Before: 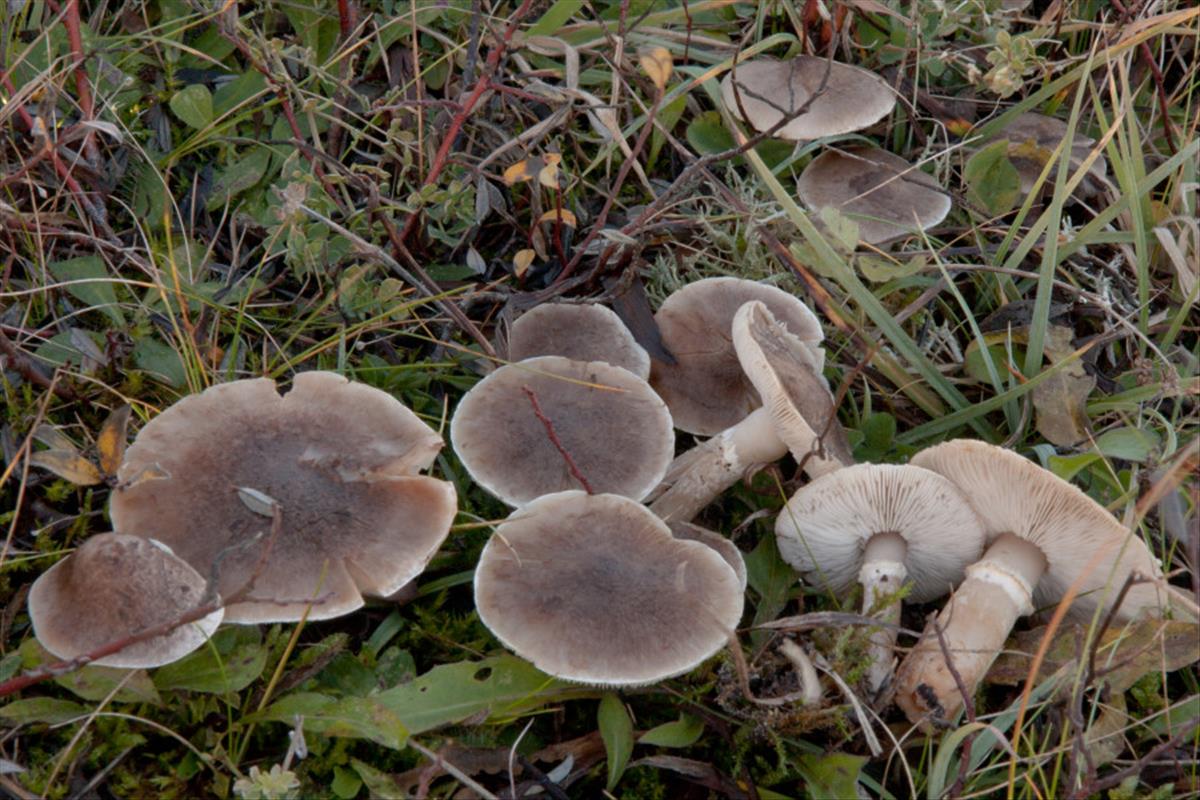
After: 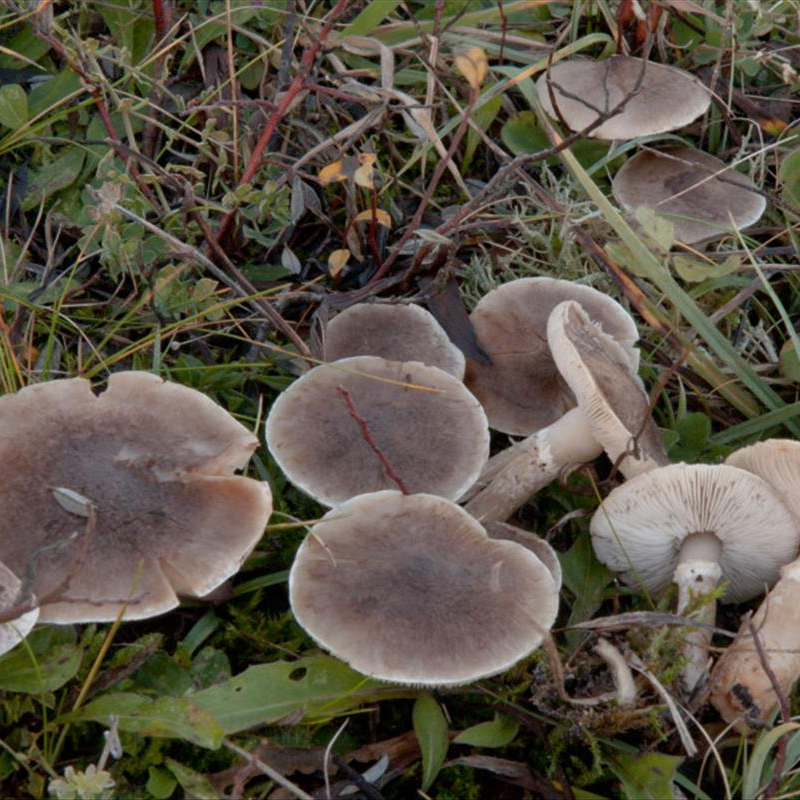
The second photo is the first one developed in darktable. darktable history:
crop: left 15.432%, right 17.862%
